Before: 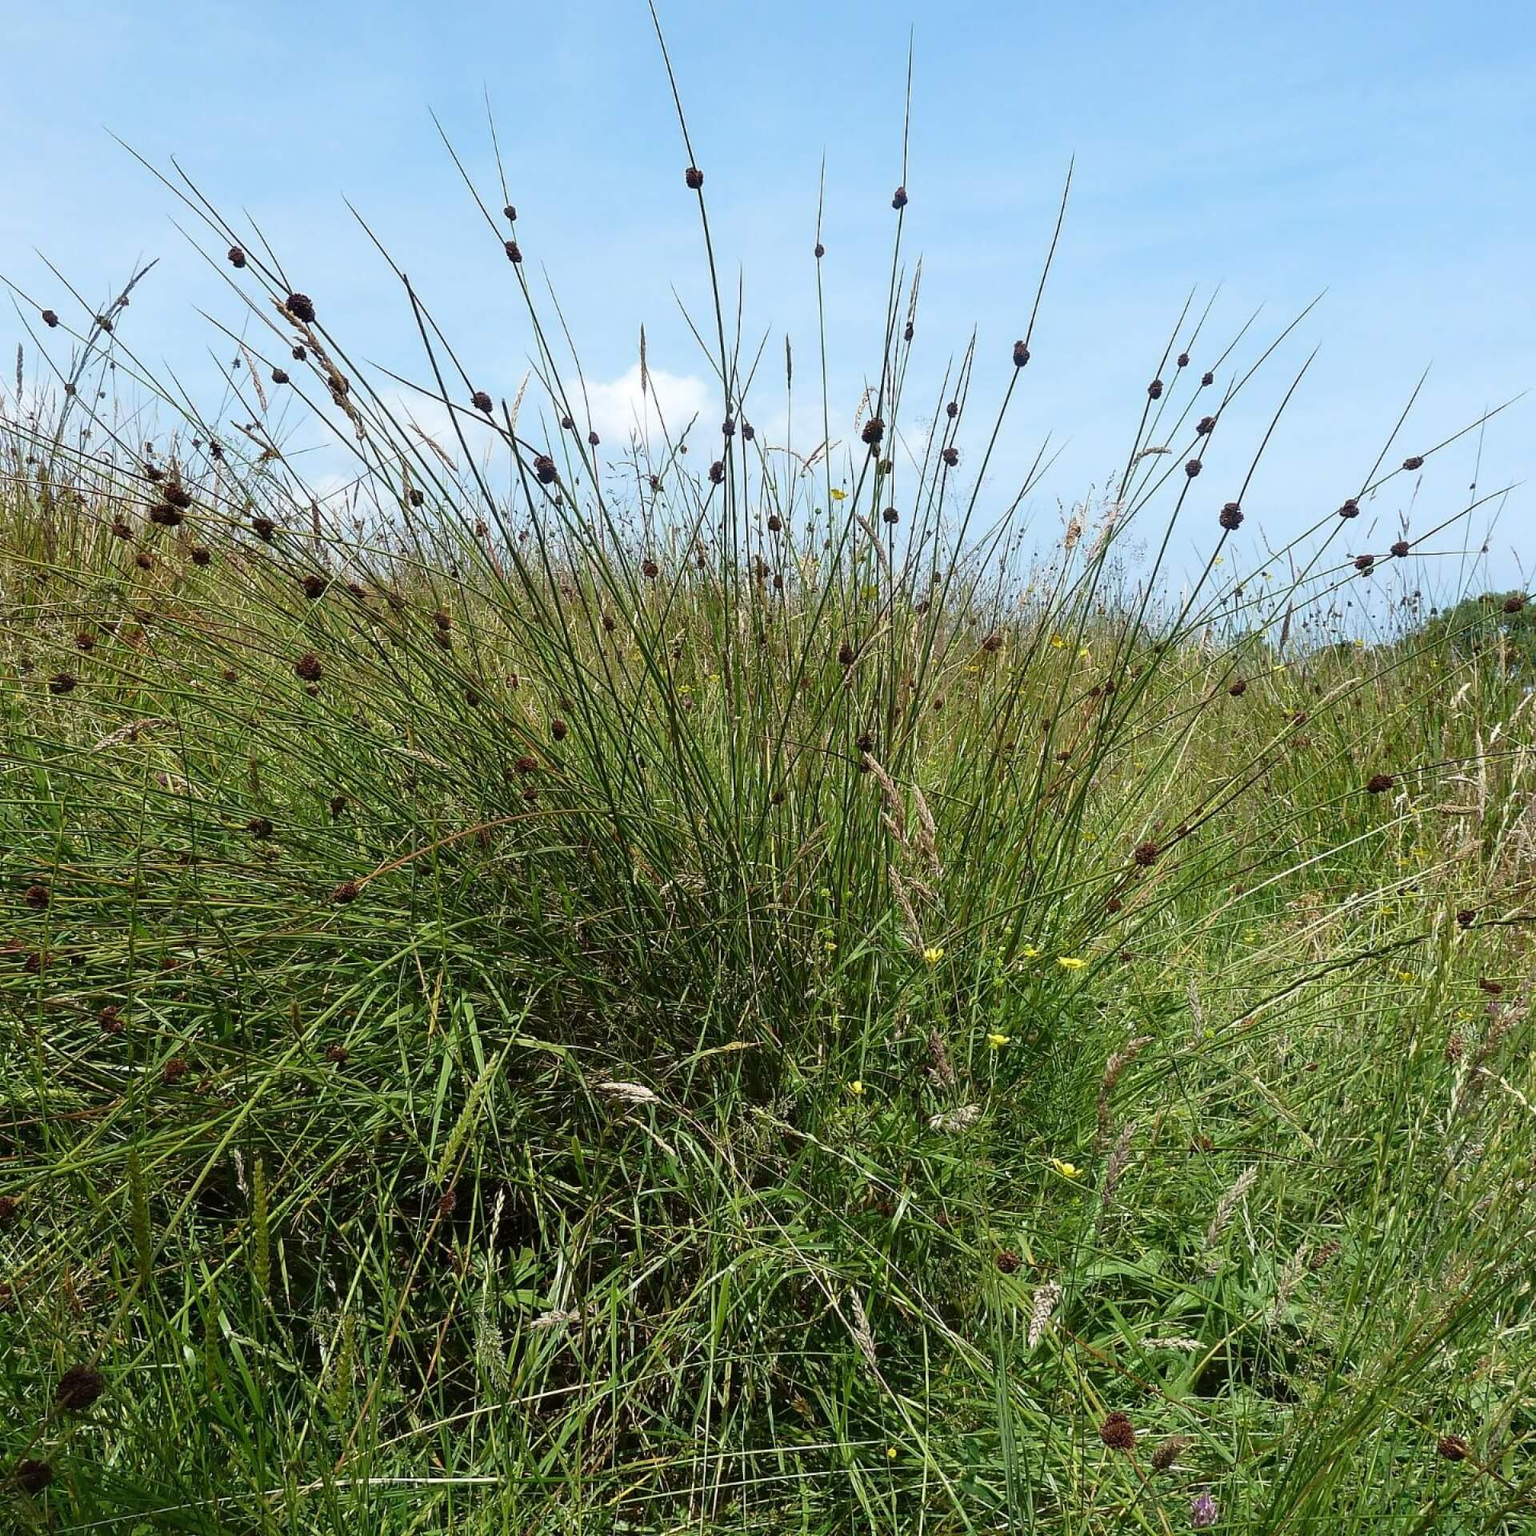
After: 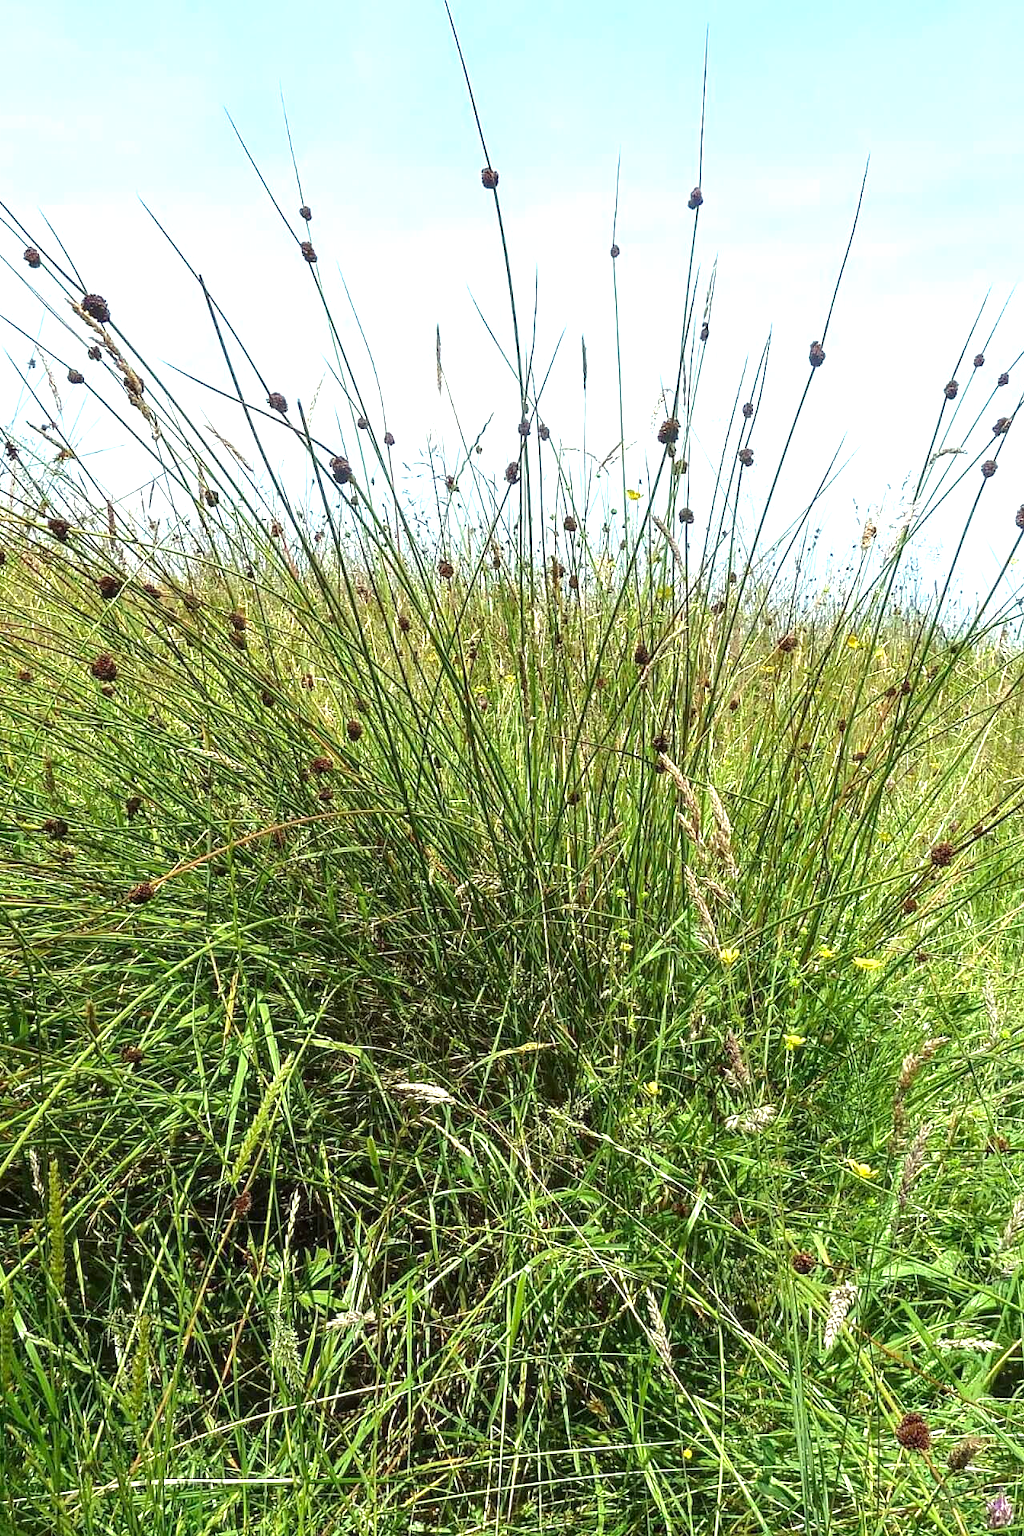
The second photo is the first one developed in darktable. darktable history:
exposure: black level correction 0, exposure 1.098 EV, compensate highlight preservation false
local contrast: on, module defaults
color correction: highlights a* -4.26, highlights b* 6.36
crop and rotate: left 13.377%, right 19.956%
